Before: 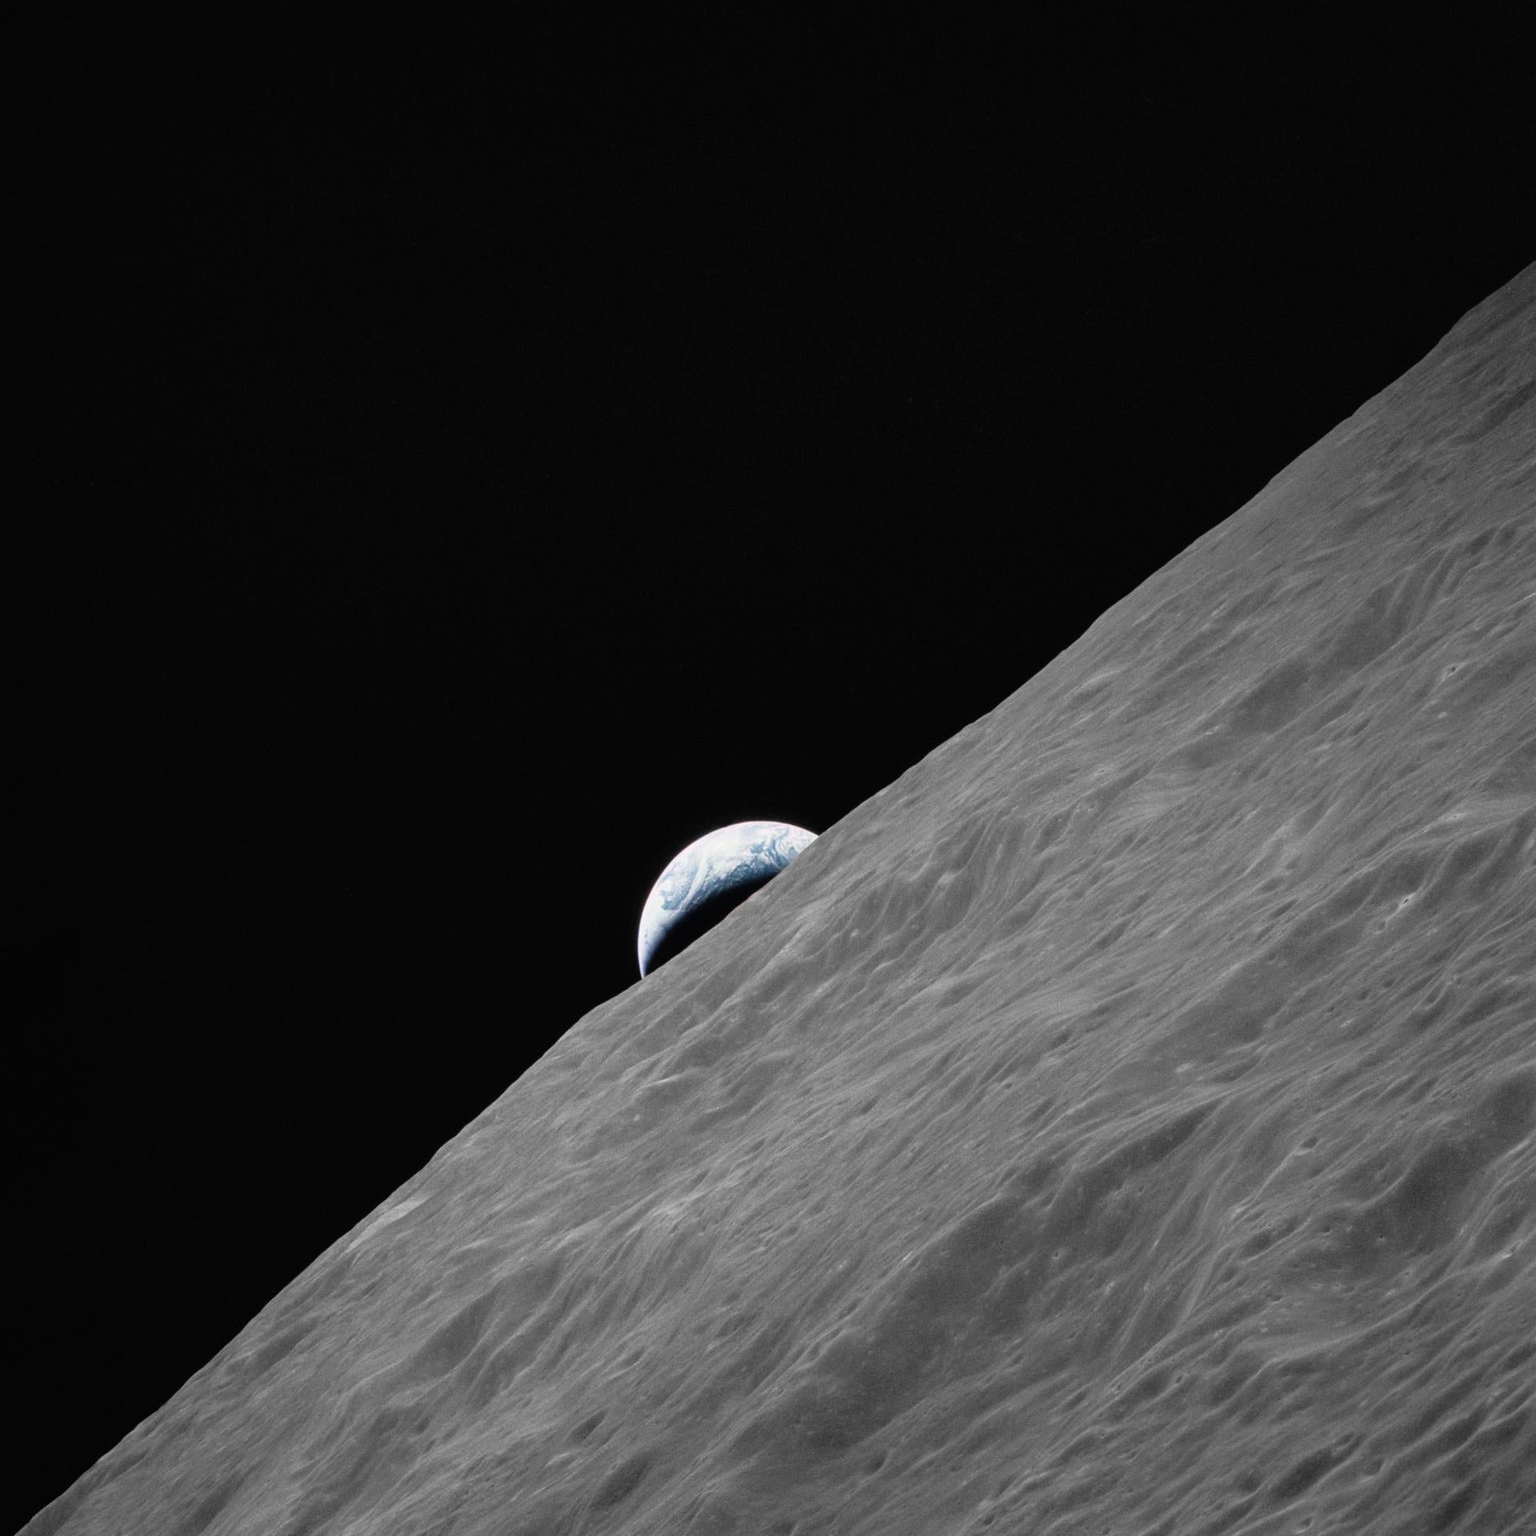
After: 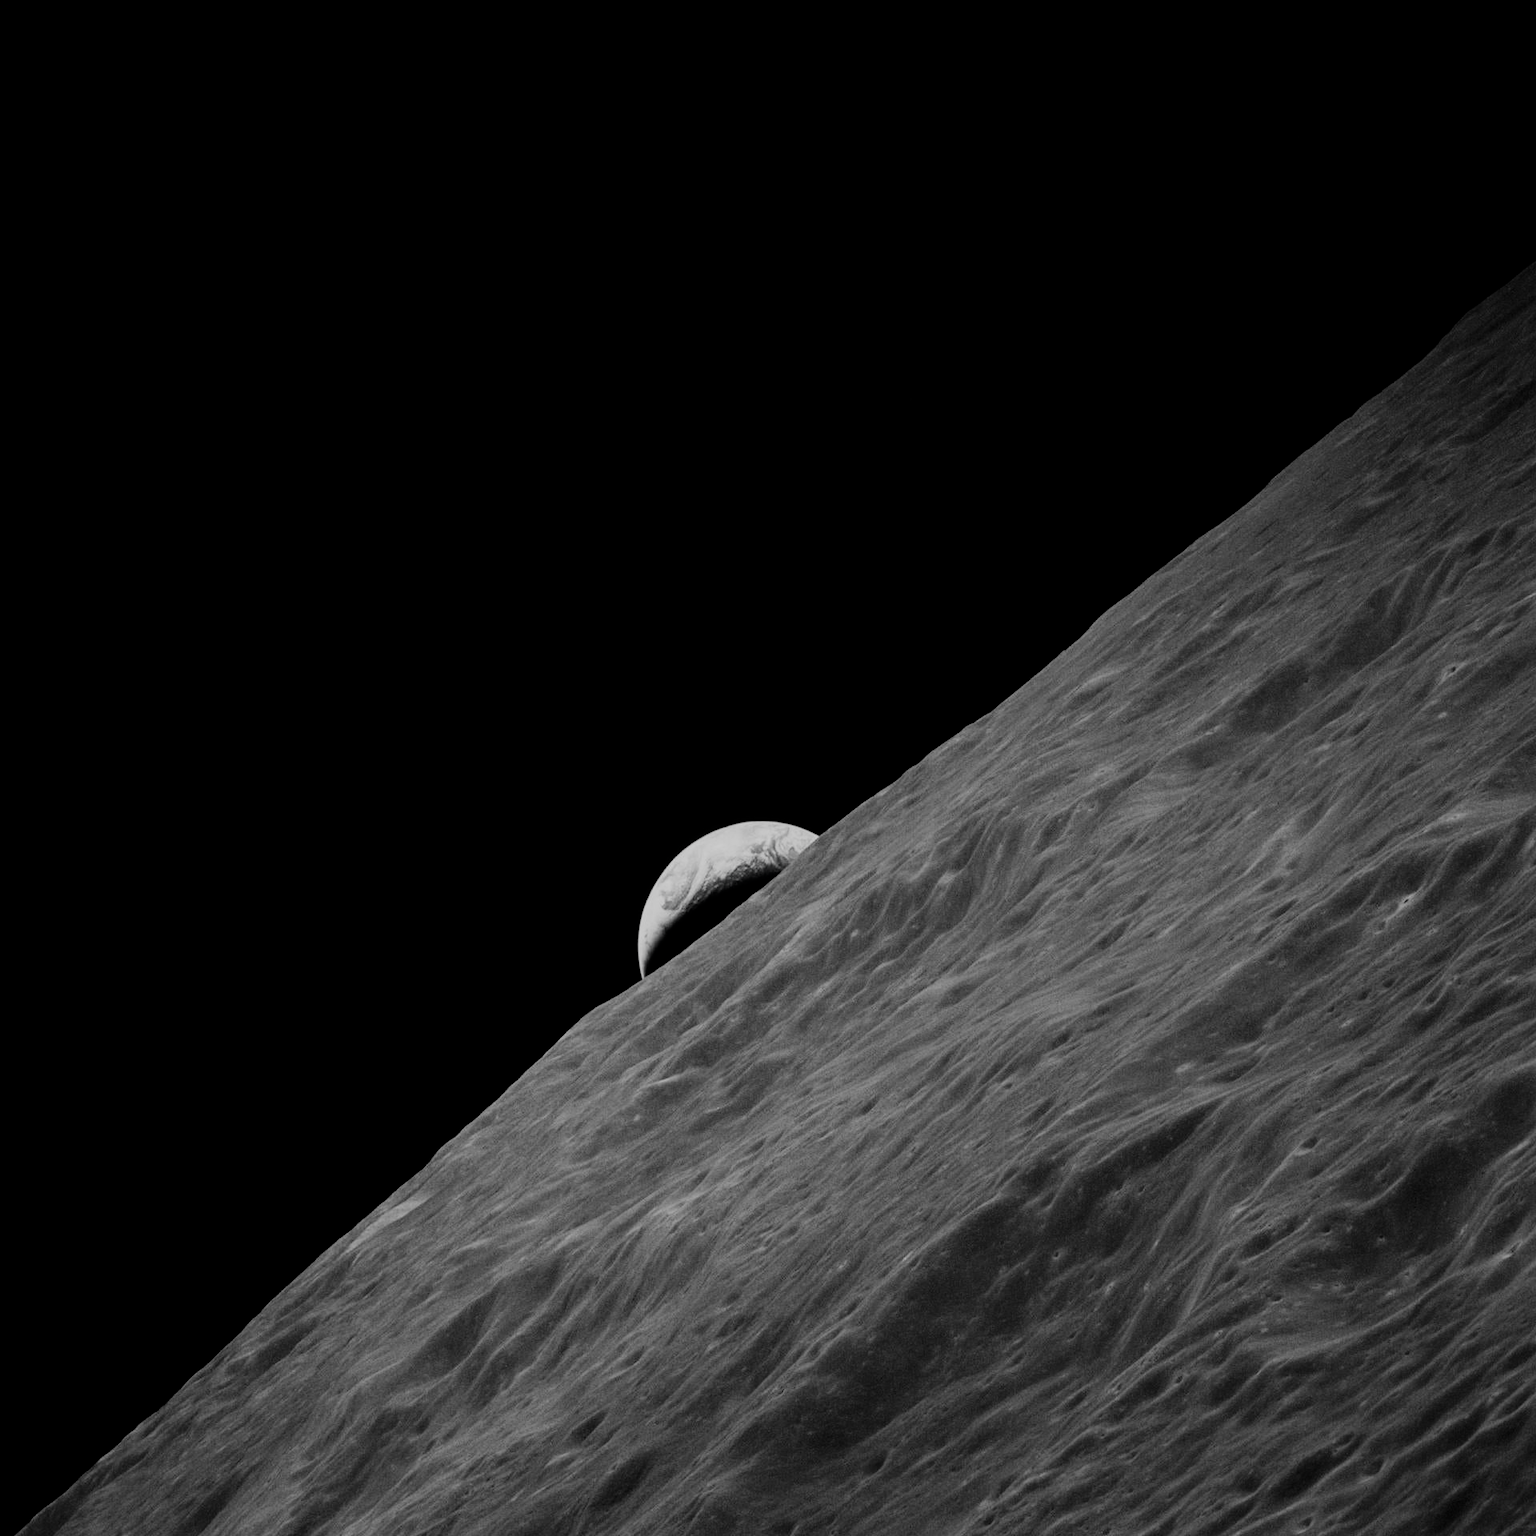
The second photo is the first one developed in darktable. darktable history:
contrast brightness saturation: contrast 0.019, brightness -0.989, saturation -0.989
color balance rgb: global offset › luminance 0.762%, linear chroma grading › global chroma 8.937%, perceptual saturation grading › global saturation 30.996%, global vibrance 9.737%
exposure: exposure 1.222 EV, compensate highlight preservation false
filmic rgb: black relative exposure -16 EV, white relative exposure 5.34 EV, hardness 5.92, contrast 1.254, preserve chrominance RGB euclidean norm, color science v5 (2021), contrast in shadows safe, contrast in highlights safe
